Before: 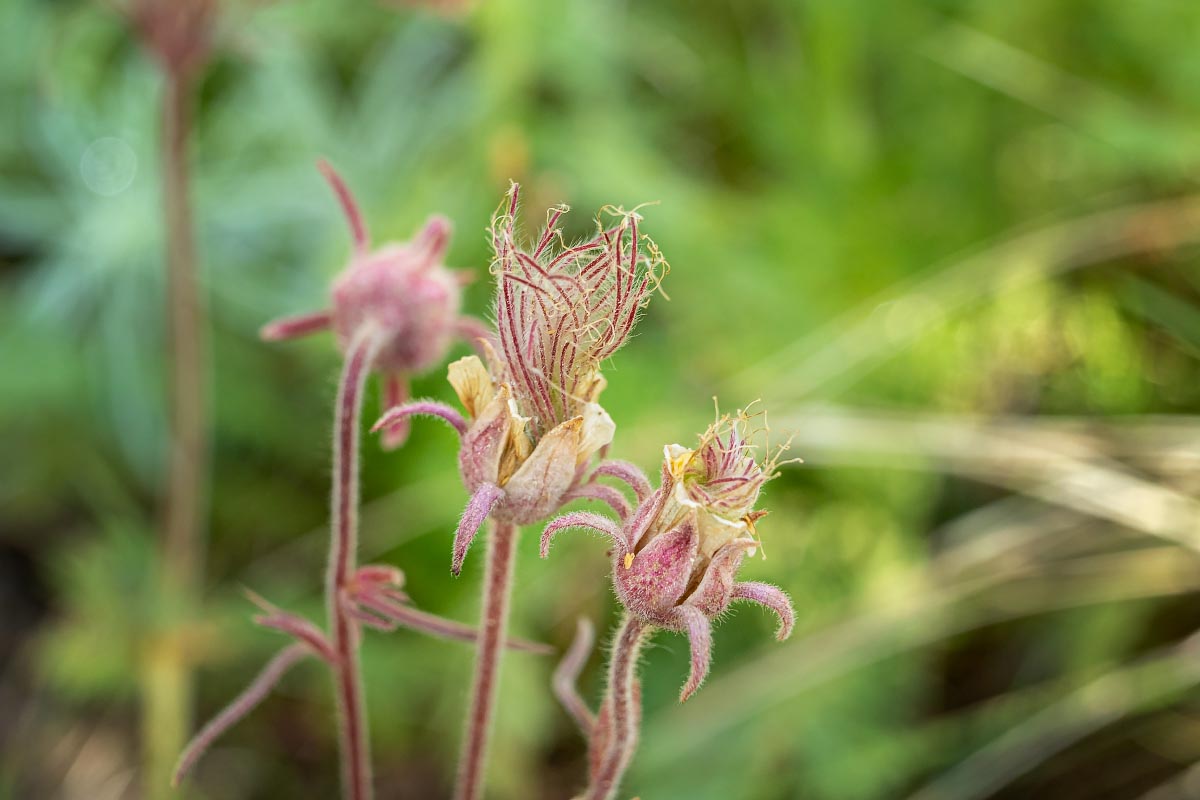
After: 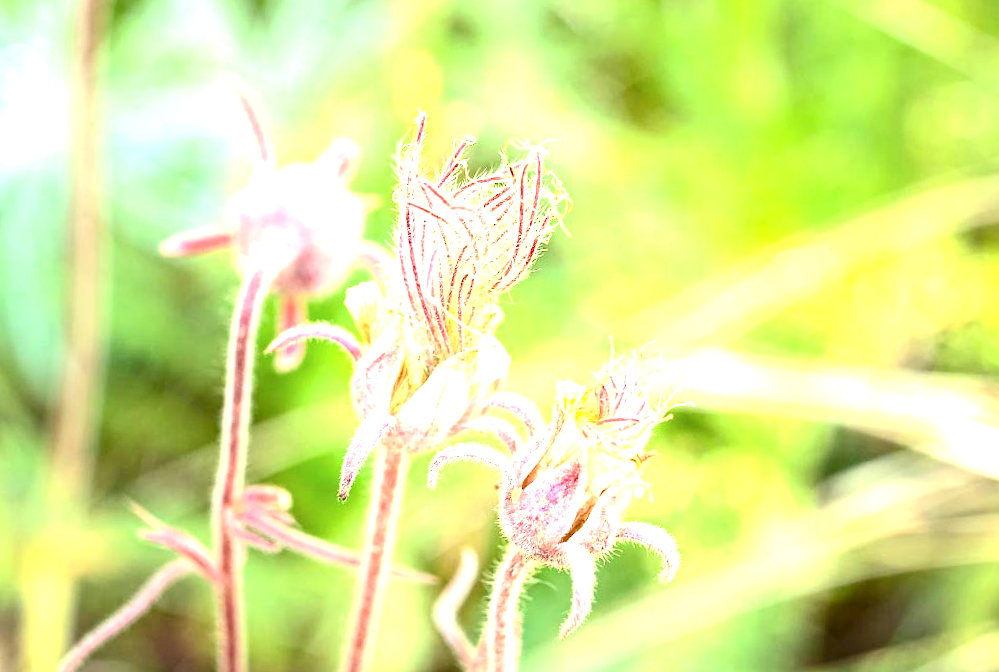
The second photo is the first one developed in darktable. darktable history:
crop and rotate: angle -3.08°, left 5.429%, top 5.182%, right 4.67%, bottom 4.171%
exposure: exposure 1.998 EV, compensate exposure bias true, compensate highlight preservation false
contrast brightness saturation: contrast 0.144
